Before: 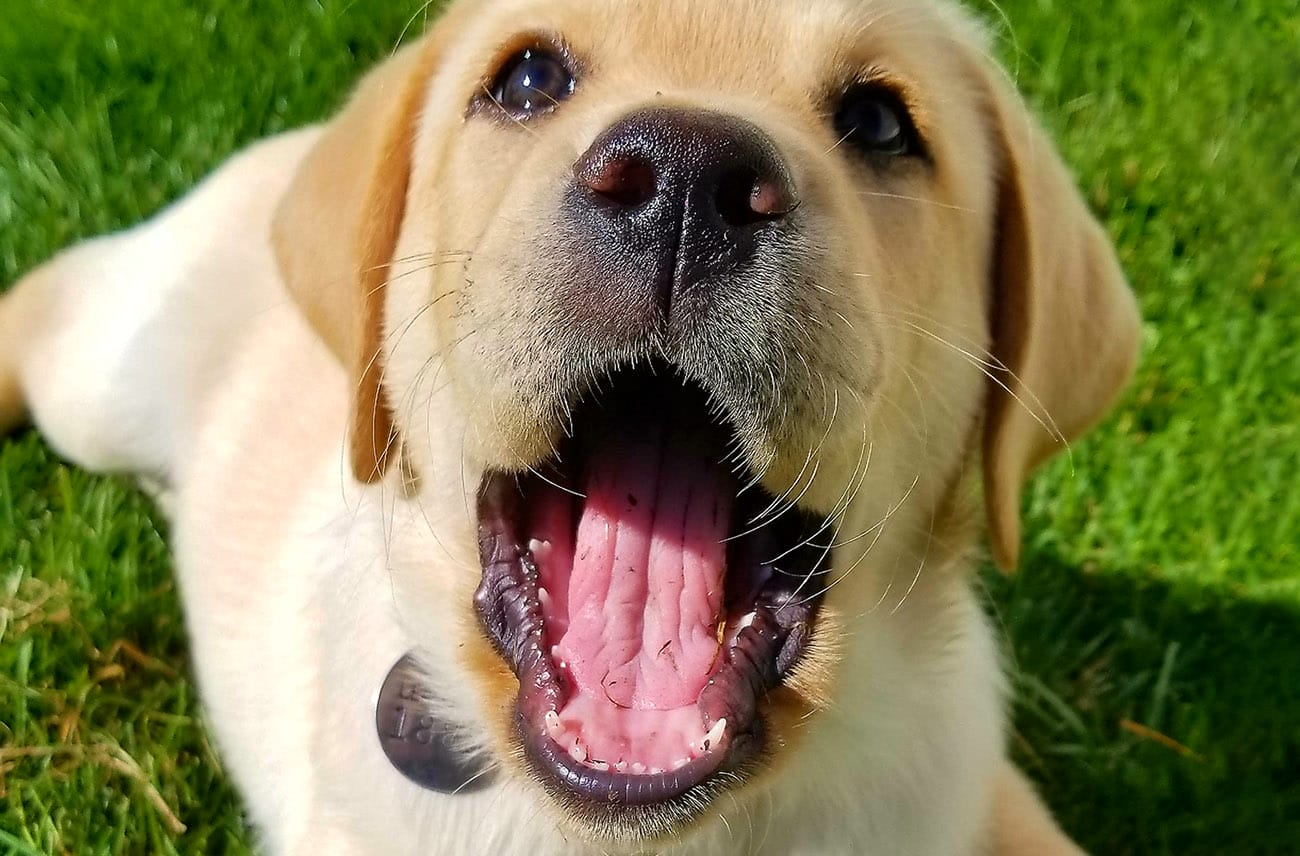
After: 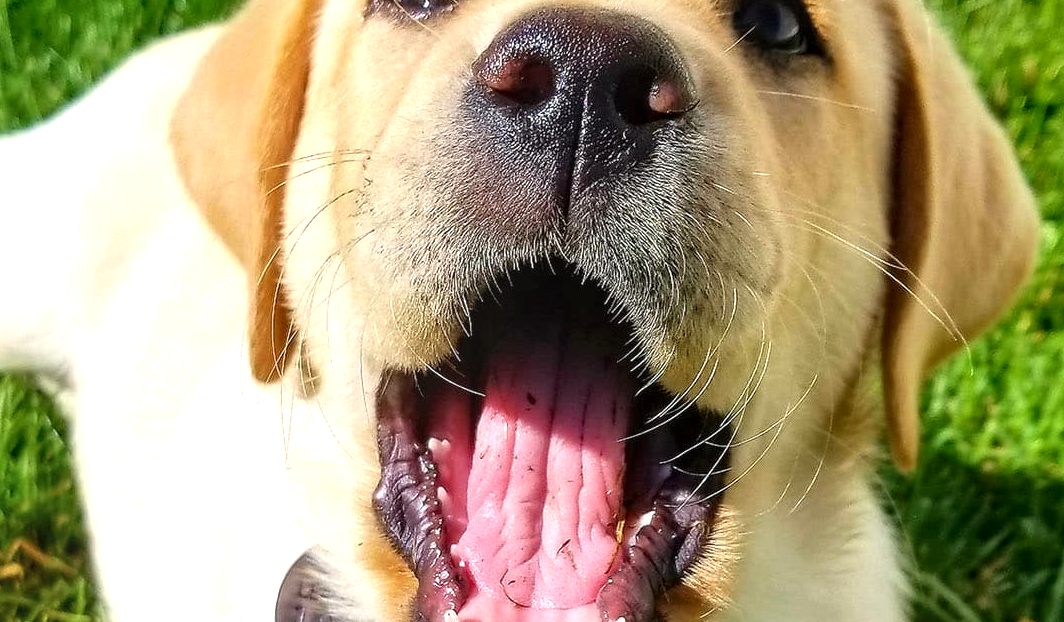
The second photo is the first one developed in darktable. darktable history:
crop: left 7.835%, top 11.821%, right 10.231%, bottom 15.44%
exposure: exposure 0.608 EV, compensate highlight preservation false
local contrast: on, module defaults
